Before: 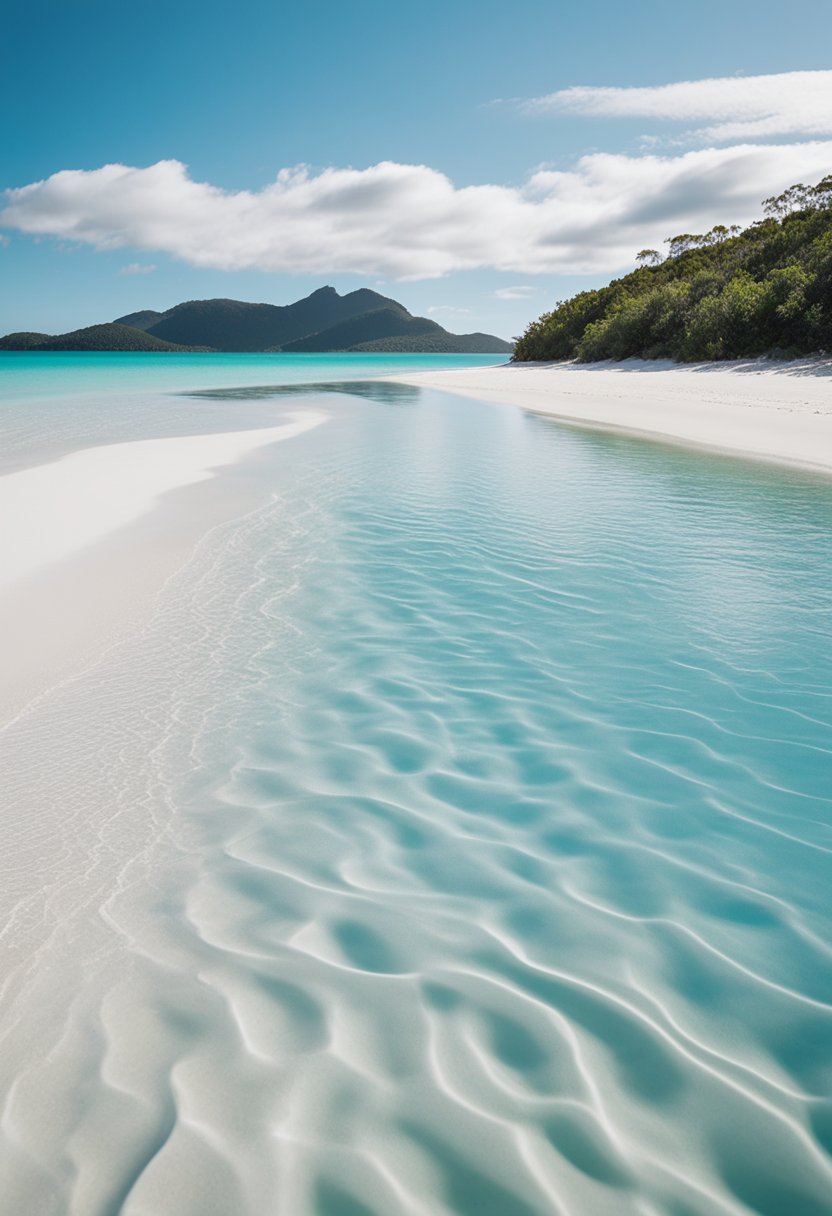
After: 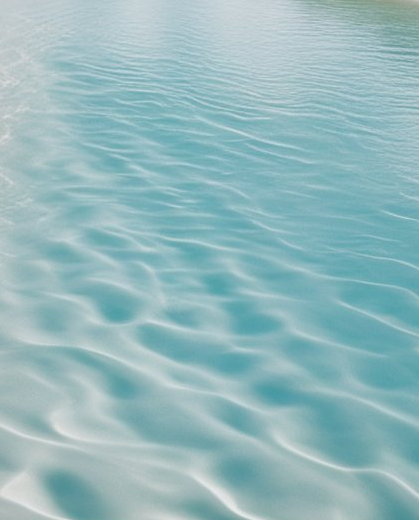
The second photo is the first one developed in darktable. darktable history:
crop: left 34.796%, top 37.056%, right 14.815%, bottom 20.105%
contrast equalizer: octaves 7, y [[0.5, 0.5, 0.472, 0.5, 0.5, 0.5], [0.5 ×6], [0.5 ×6], [0 ×6], [0 ×6]], mix -0.294
